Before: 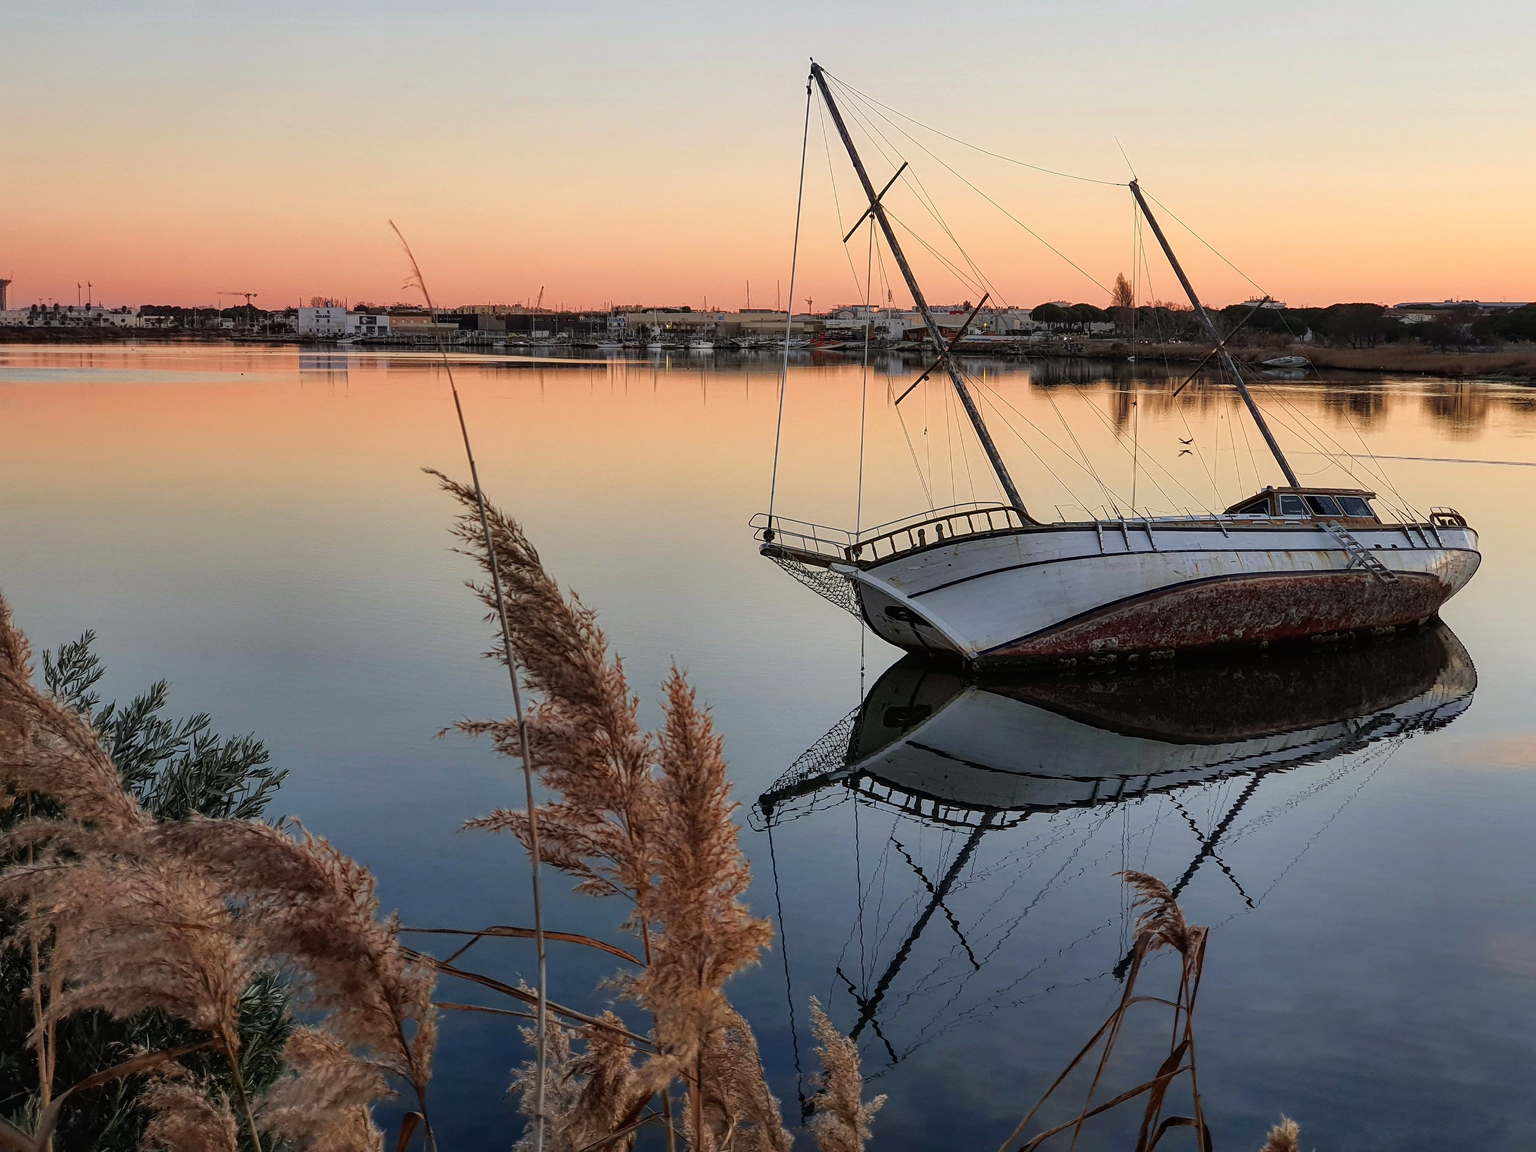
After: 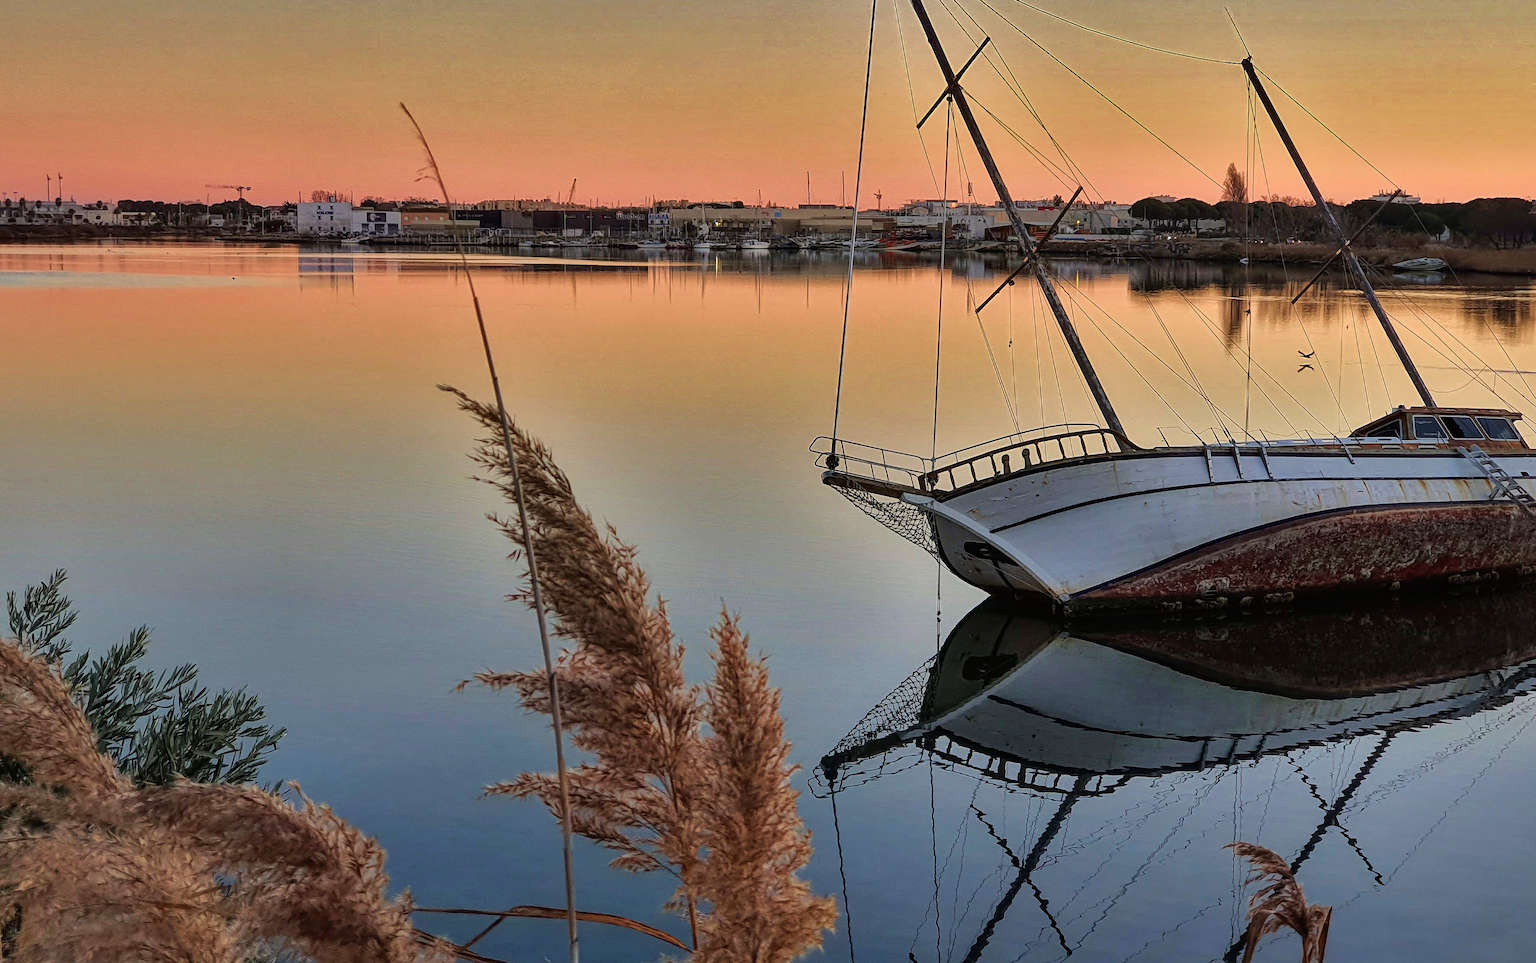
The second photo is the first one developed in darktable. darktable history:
velvia: on, module defaults
crop and rotate: left 2.425%, top 11.305%, right 9.6%, bottom 15.08%
shadows and highlights: shadows 24.5, highlights -78.15, soften with gaussian
